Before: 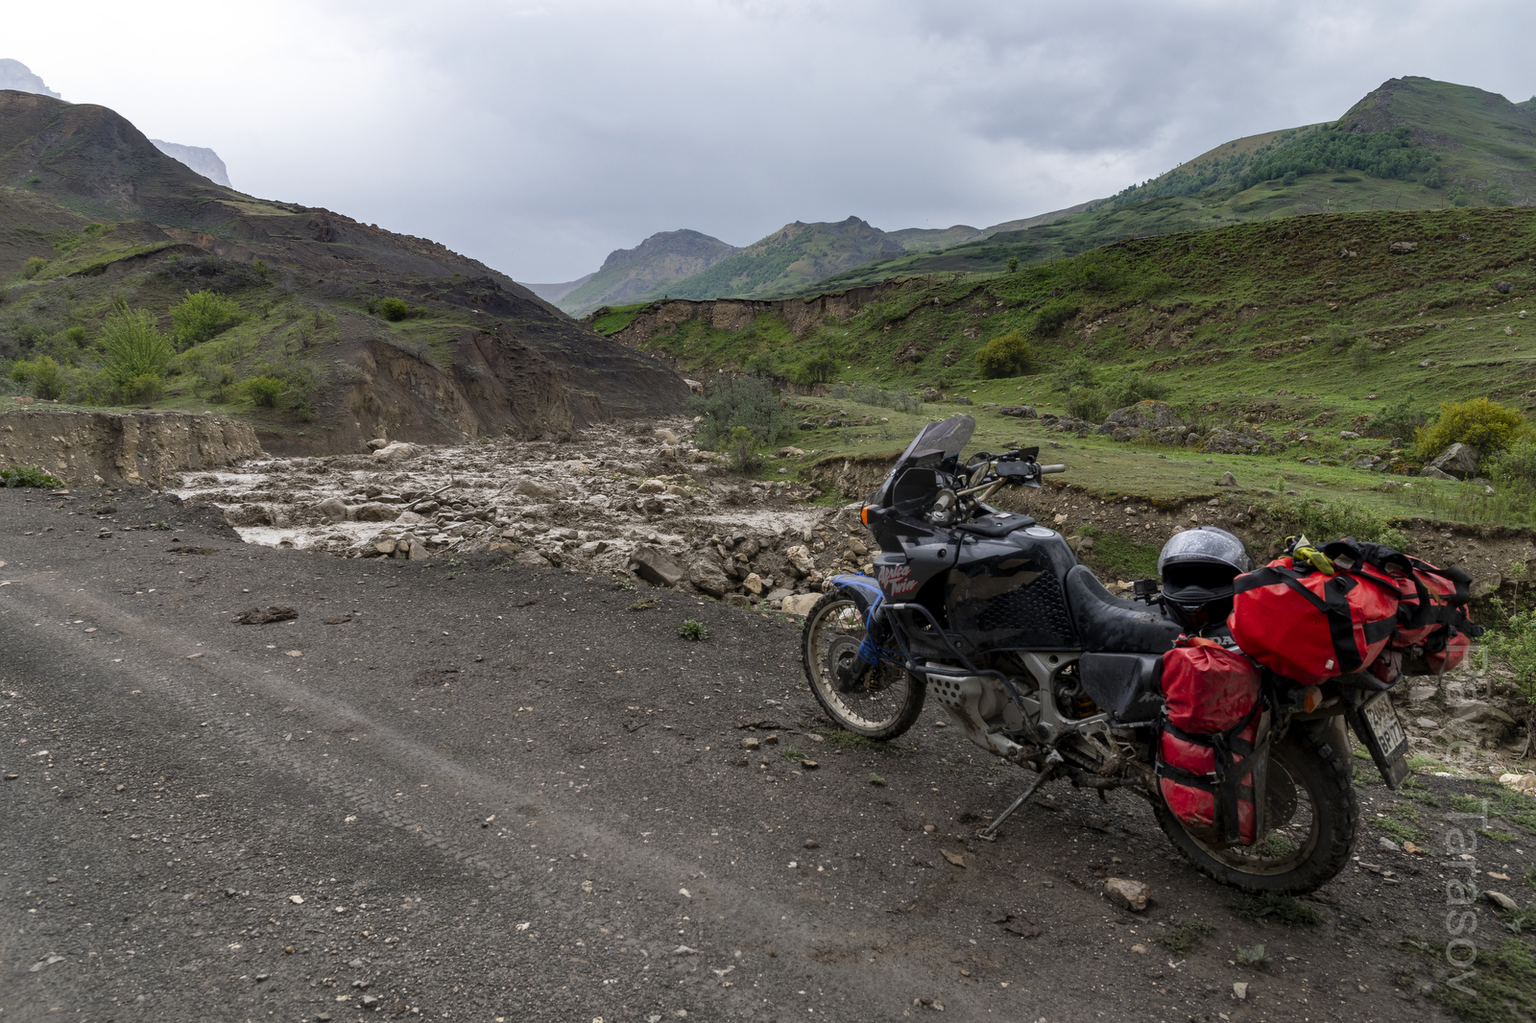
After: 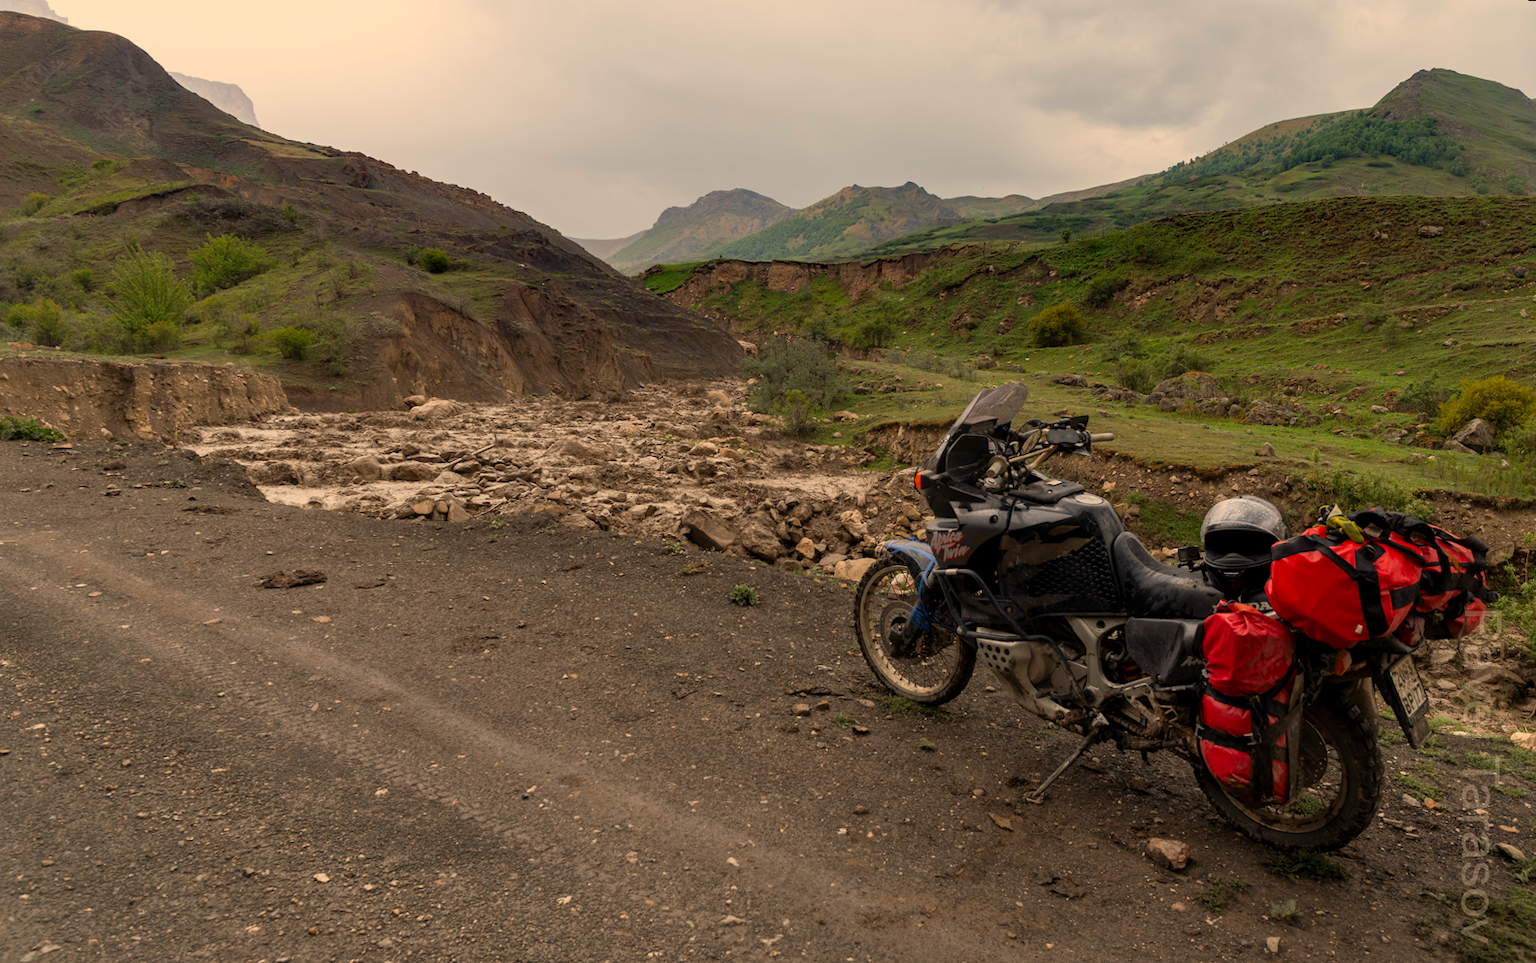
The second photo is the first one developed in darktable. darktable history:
color zones: curves: ch0 [(0, 0.425) (0.143, 0.422) (0.286, 0.42) (0.429, 0.419) (0.571, 0.419) (0.714, 0.42) (0.857, 0.422) (1, 0.425)]
rotate and perspective: rotation 0.679°, lens shift (horizontal) 0.136, crop left 0.009, crop right 0.991, crop top 0.078, crop bottom 0.95
white balance: red 1.123, blue 0.83
